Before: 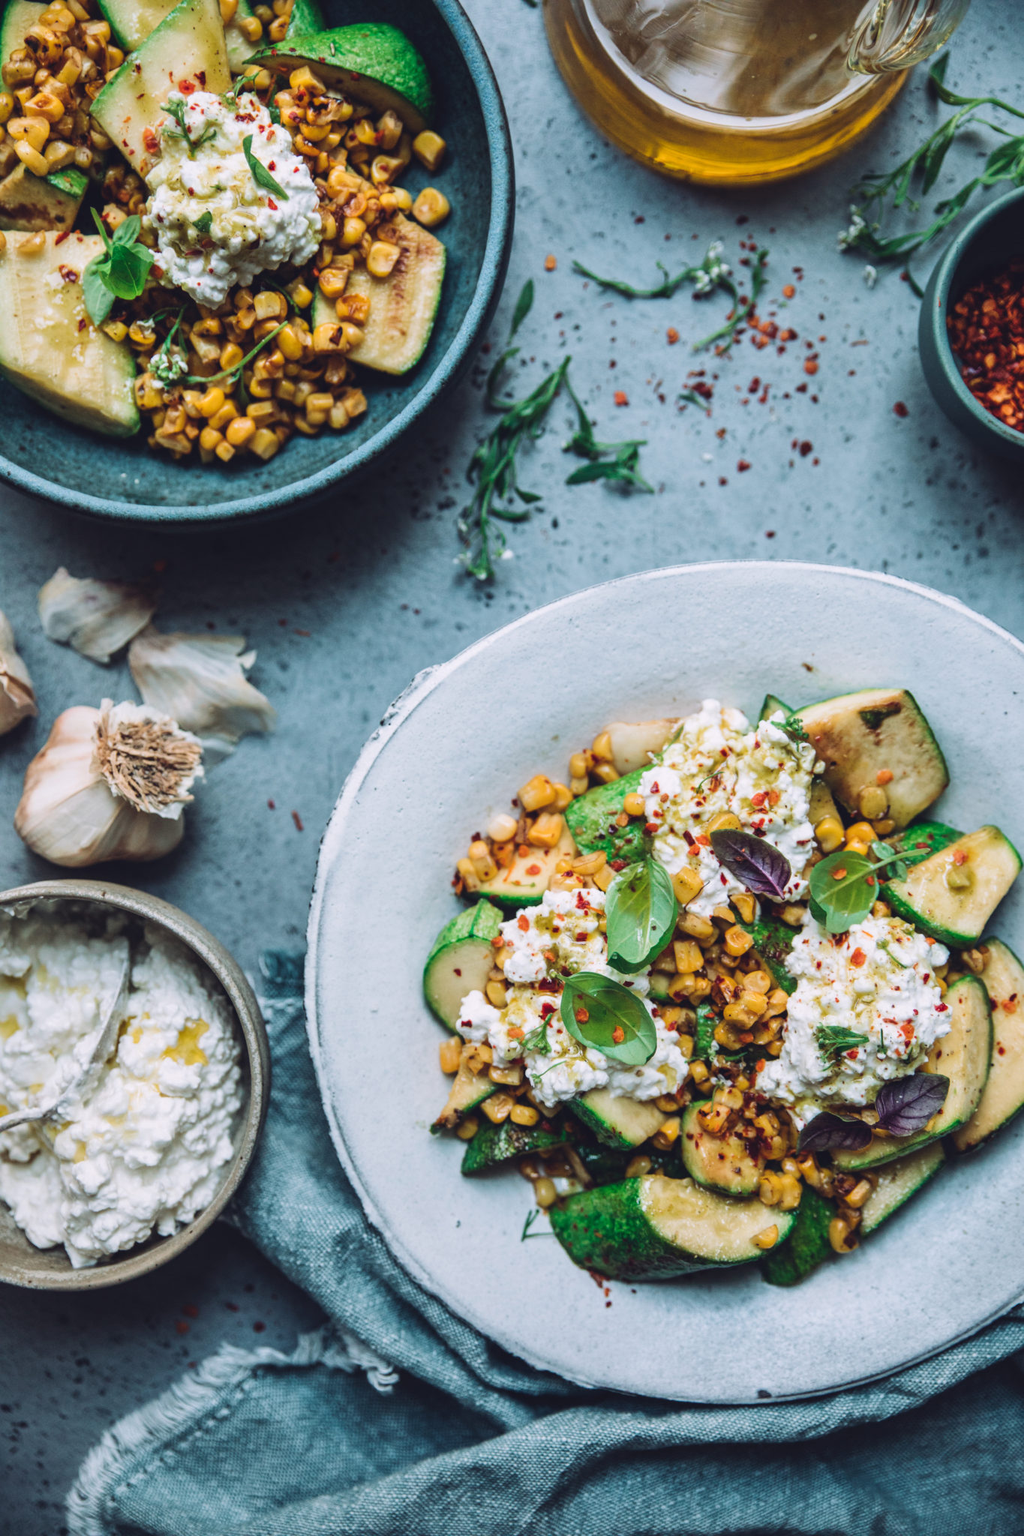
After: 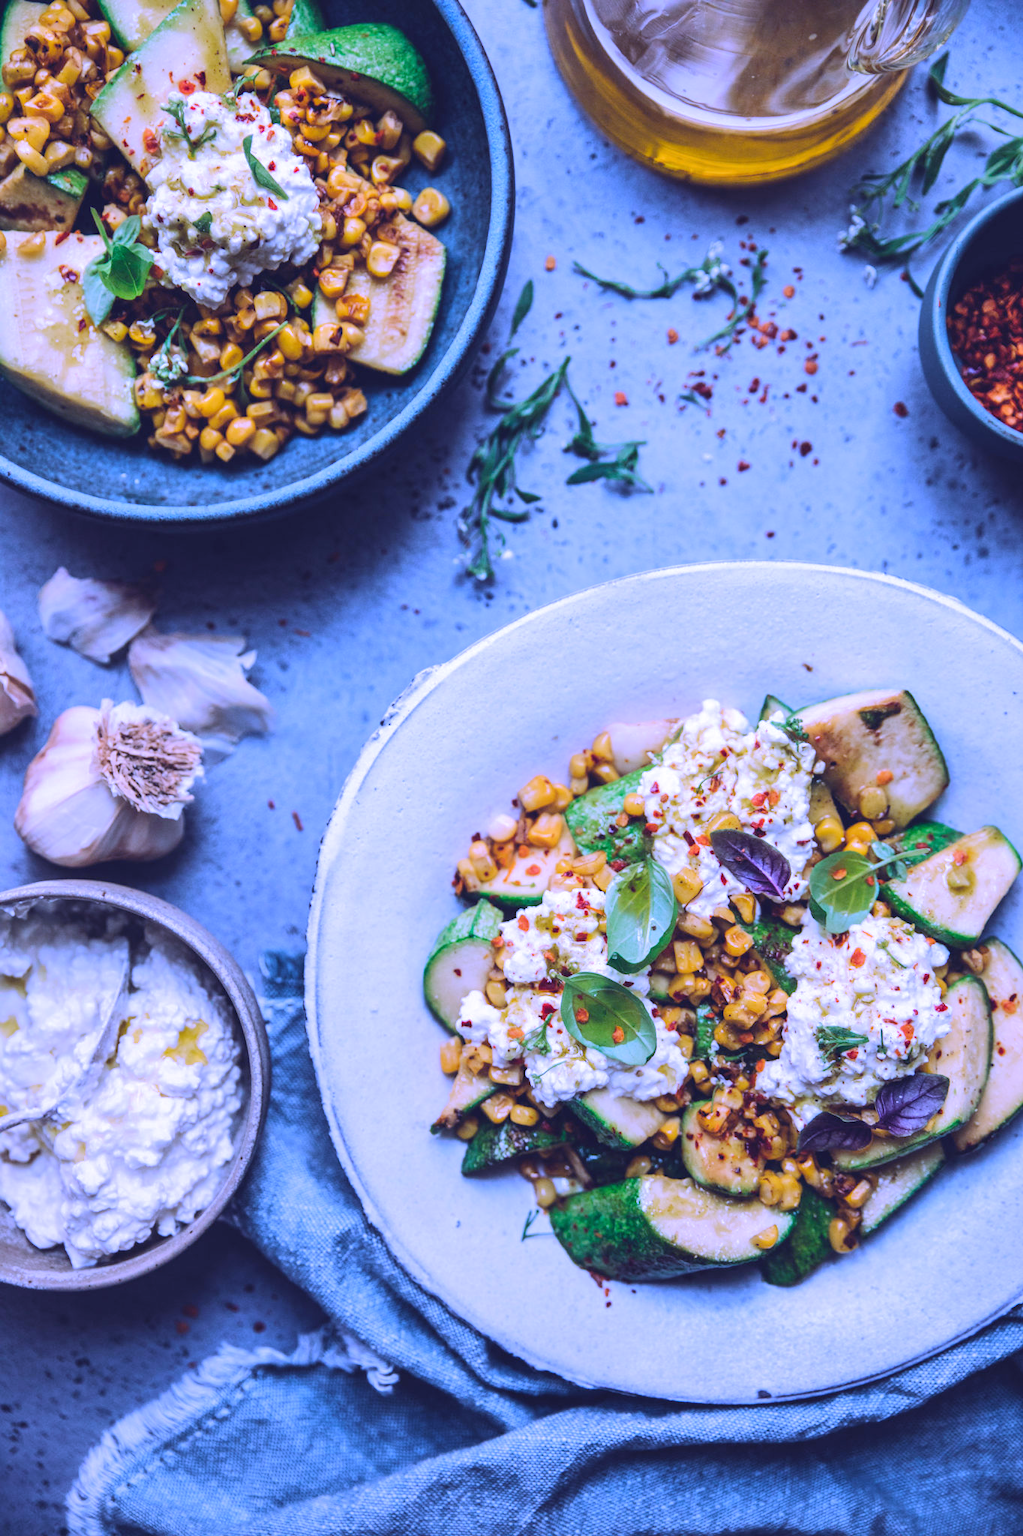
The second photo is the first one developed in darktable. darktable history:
exposure: exposure 0.131 EV, compensate highlight preservation false
base curve: curves: ch0 [(0, 0) (0.235, 0.266) (0.503, 0.496) (0.786, 0.72) (1, 1)]
white balance: red 0.98, blue 1.61
